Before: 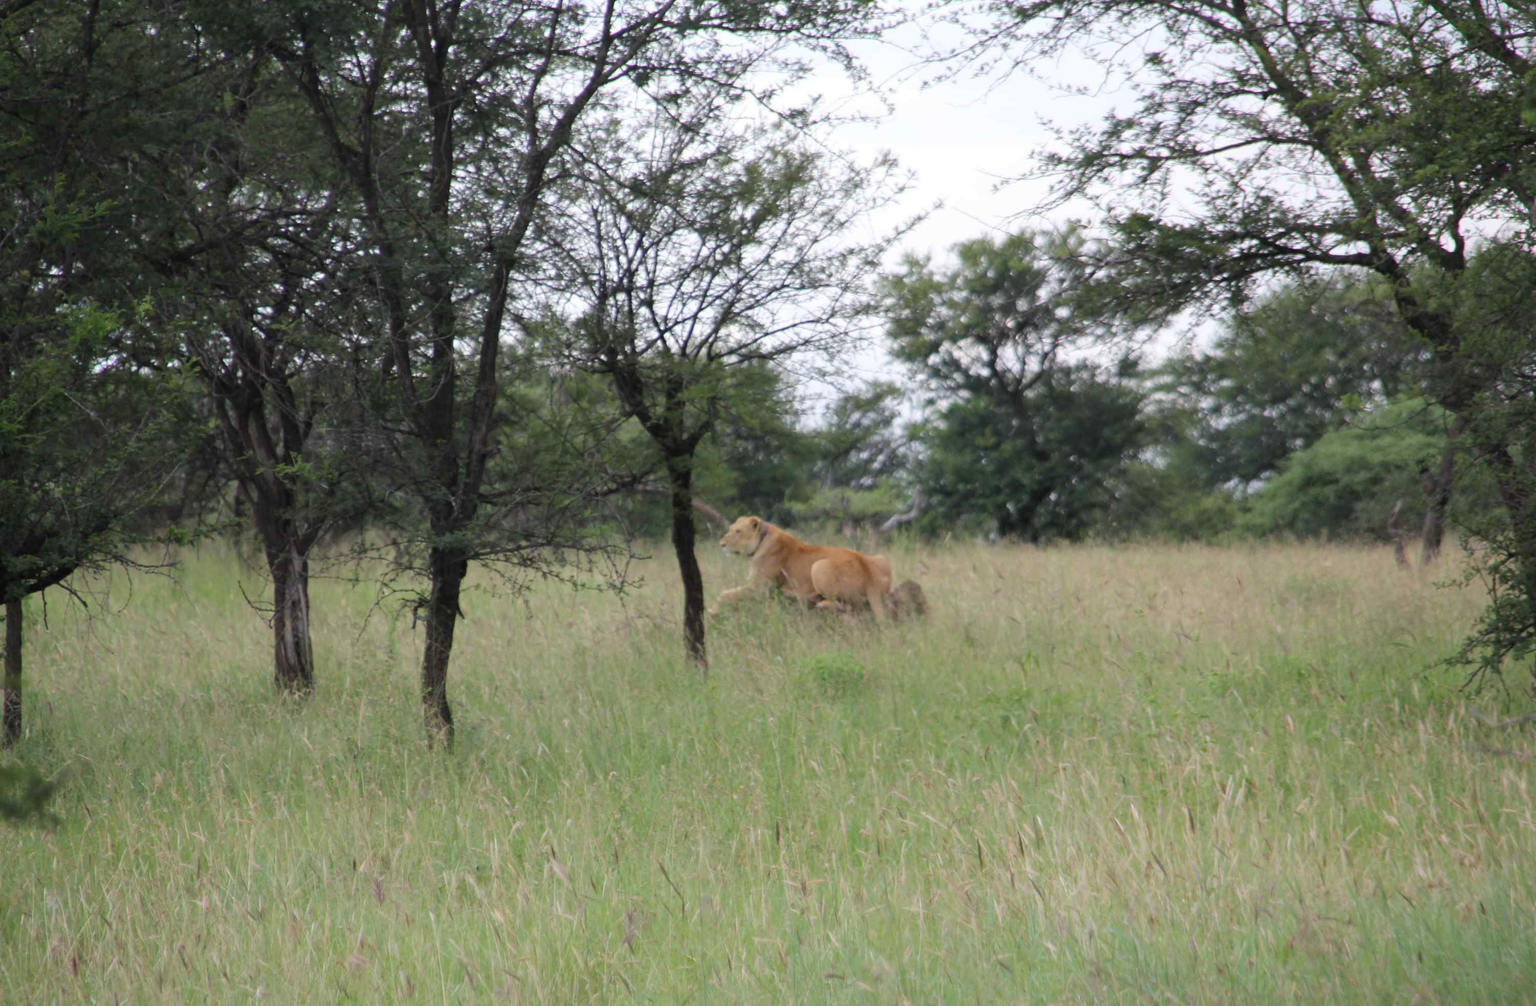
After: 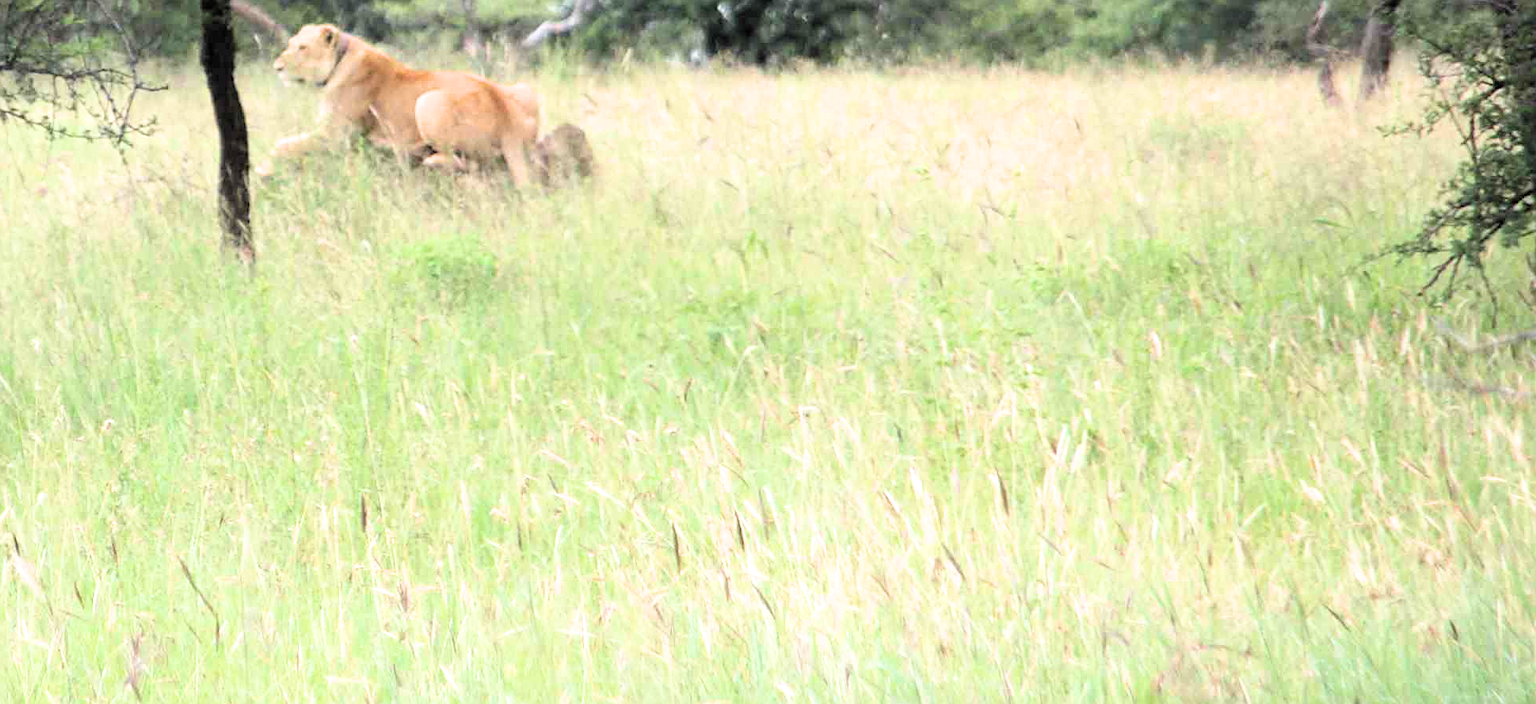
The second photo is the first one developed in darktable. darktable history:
filmic rgb: black relative exposure -6.28 EV, white relative exposure 2.79 EV, target black luminance 0%, hardness 4.6, latitude 68.08%, contrast 1.278, shadows ↔ highlights balance -3.37%
exposure: black level correction 0, exposure 1.387 EV, compensate exposure bias true, compensate highlight preservation false
crop and rotate: left 35.361%, top 49.778%, bottom 4.961%
sharpen: on, module defaults
